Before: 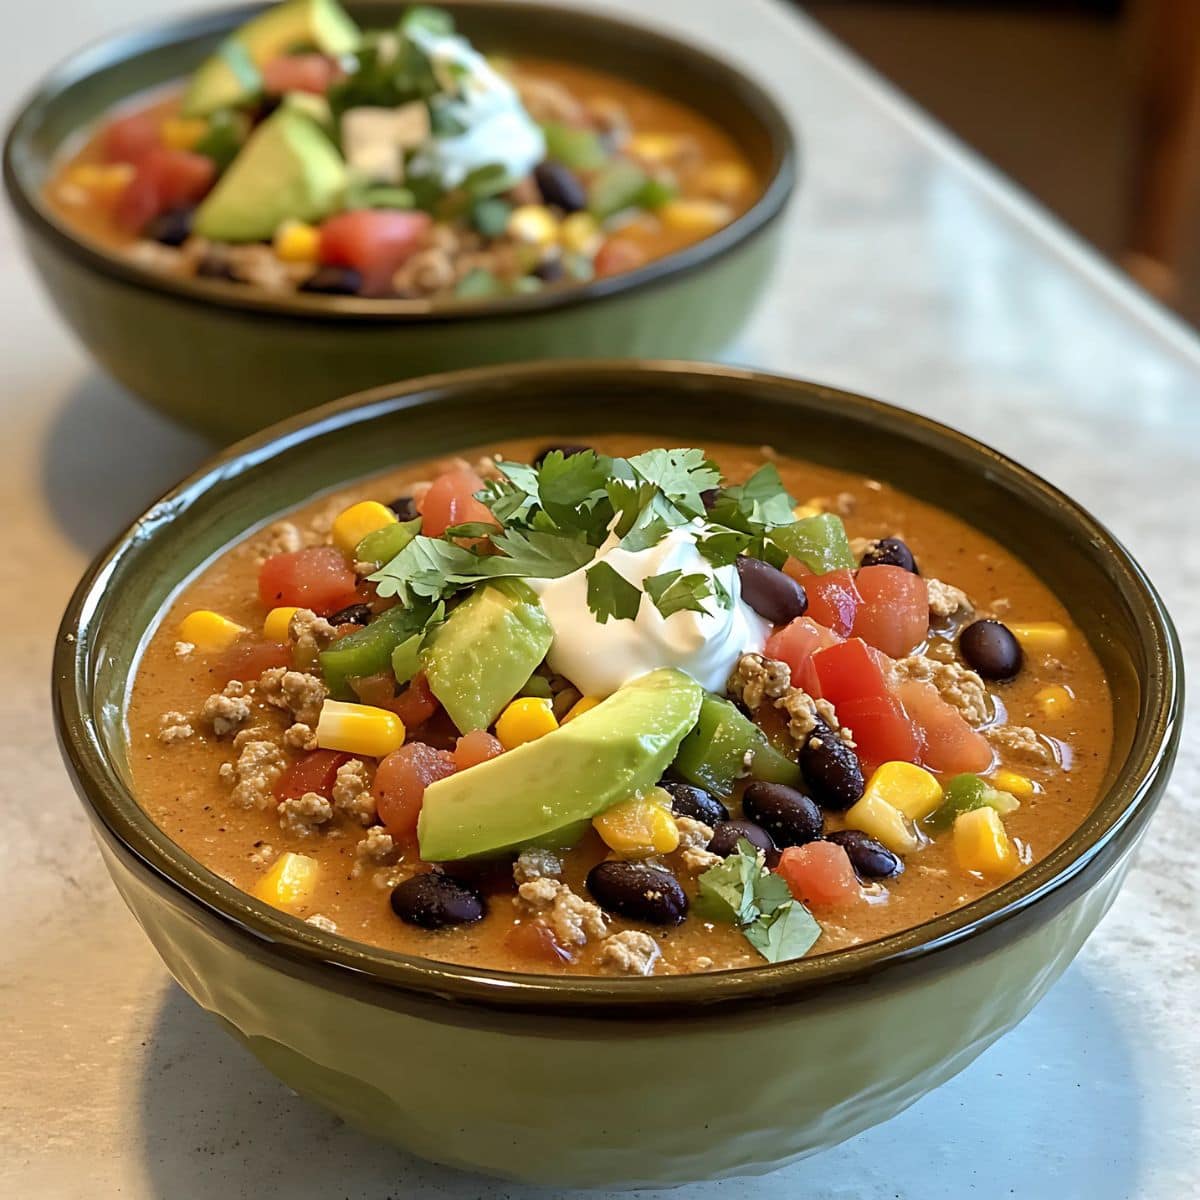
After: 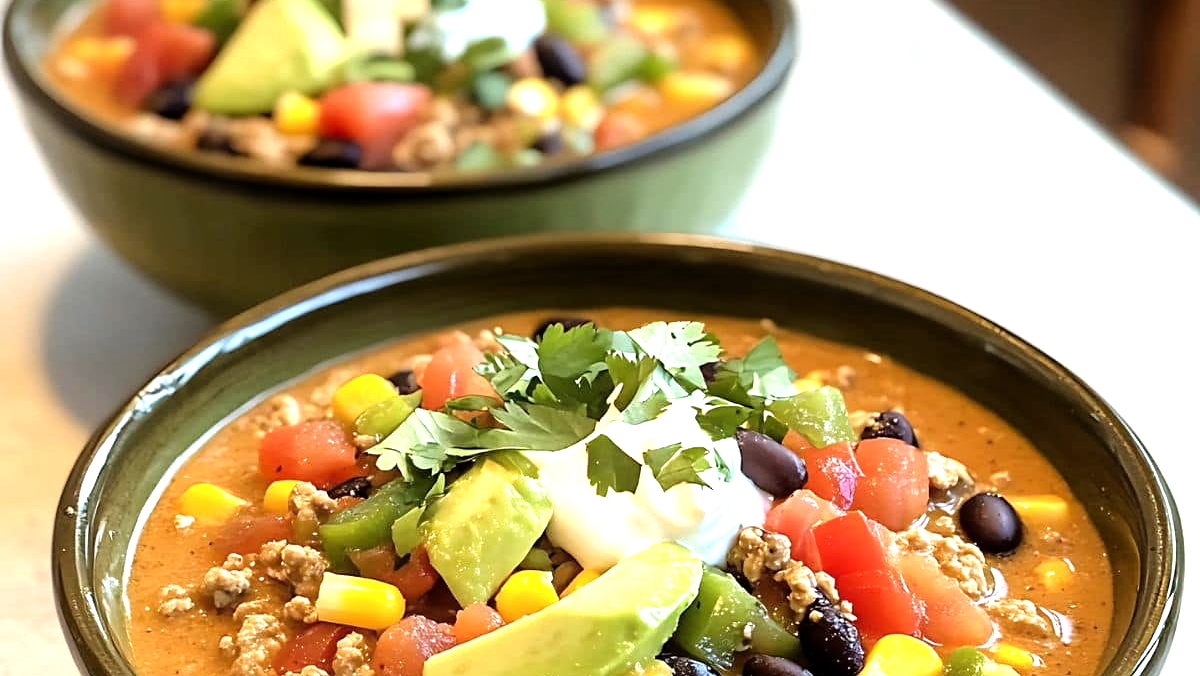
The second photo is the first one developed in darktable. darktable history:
crop and rotate: top 10.623%, bottom 32.963%
tone equalizer: -8 EV -1.08 EV, -7 EV -1.04 EV, -6 EV -0.882 EV, -5 EV -0.563 EV, -3 EV 0.586 EV, -2 EV 0.855 EV, -1 EV 0.987 EV, +0 EV 1.07 EV
